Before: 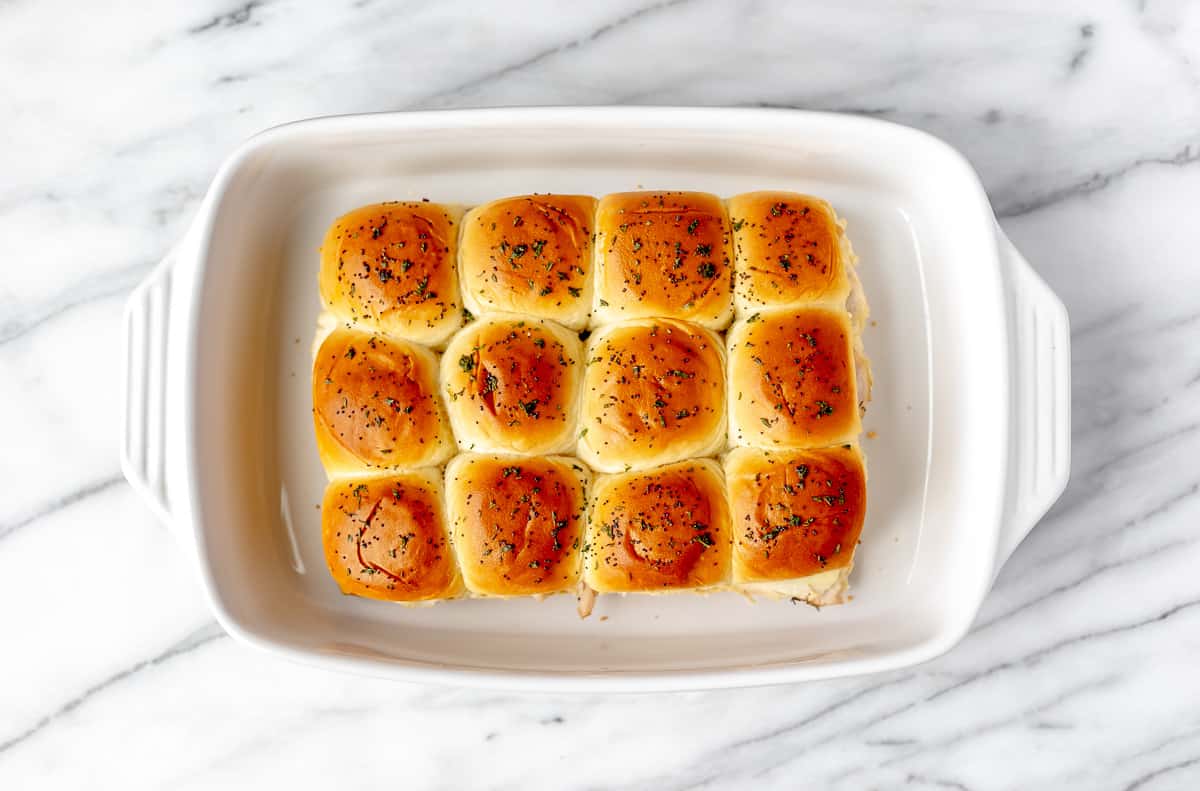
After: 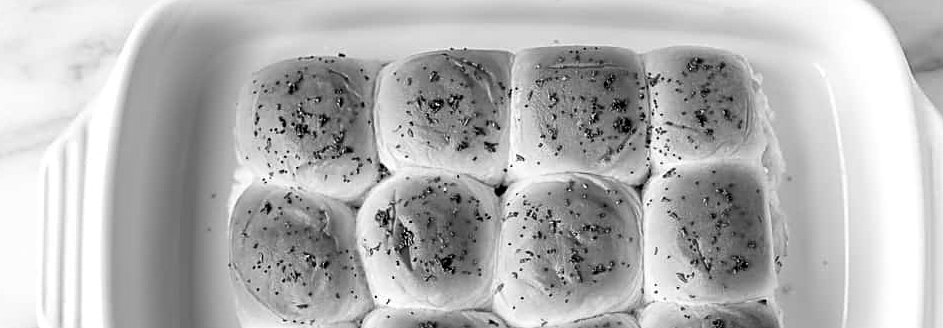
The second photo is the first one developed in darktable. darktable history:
sharpen: on, module defaults
crop: left 7.036%, top 18.398%, right 14.379%, bottom 40.043%
monochrome: a 32, b 64, size 2.3, highlights 1
